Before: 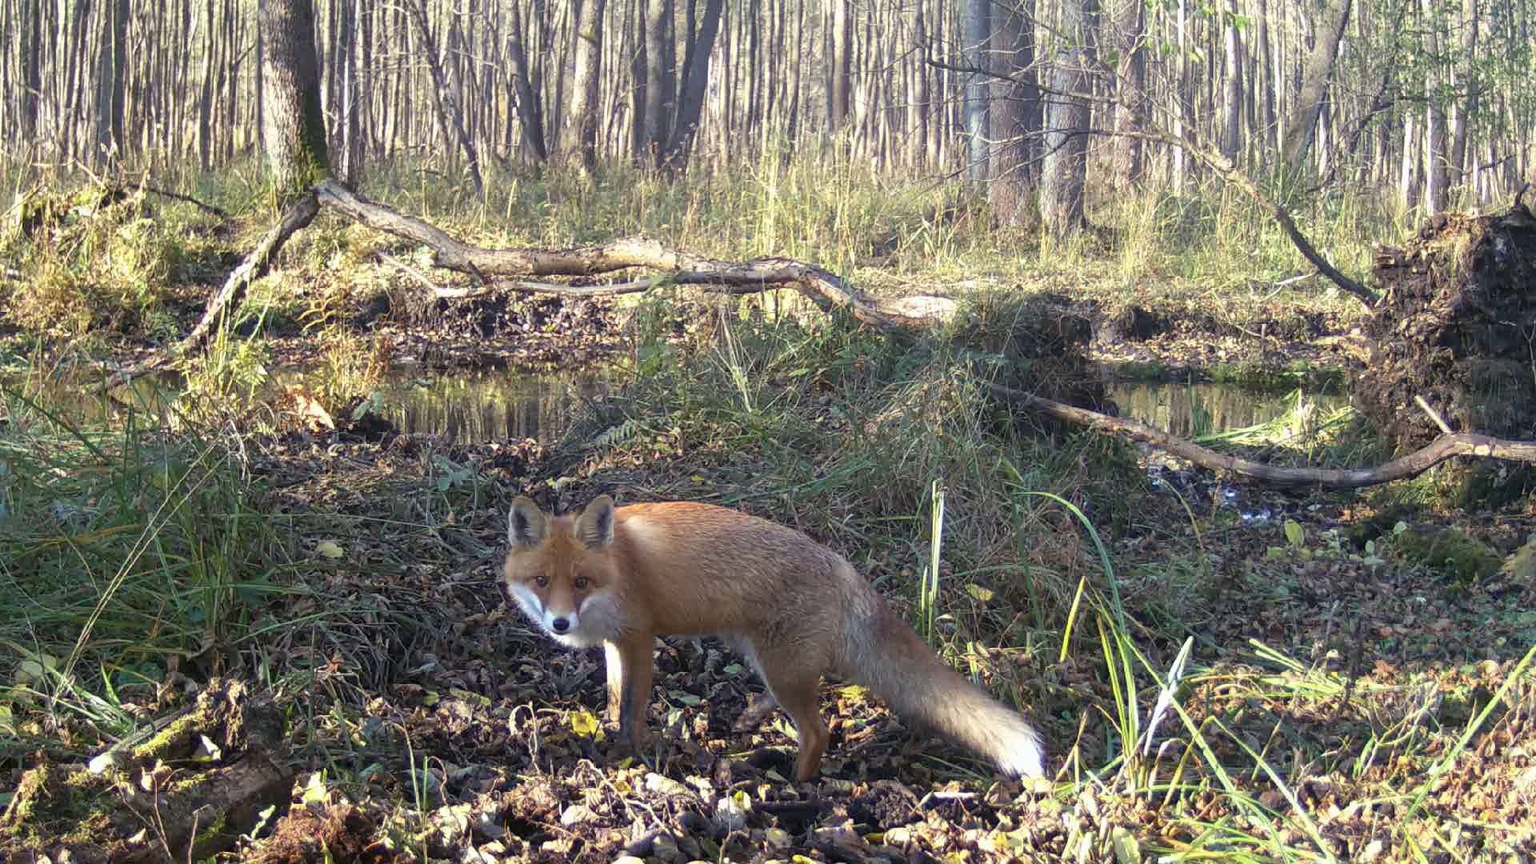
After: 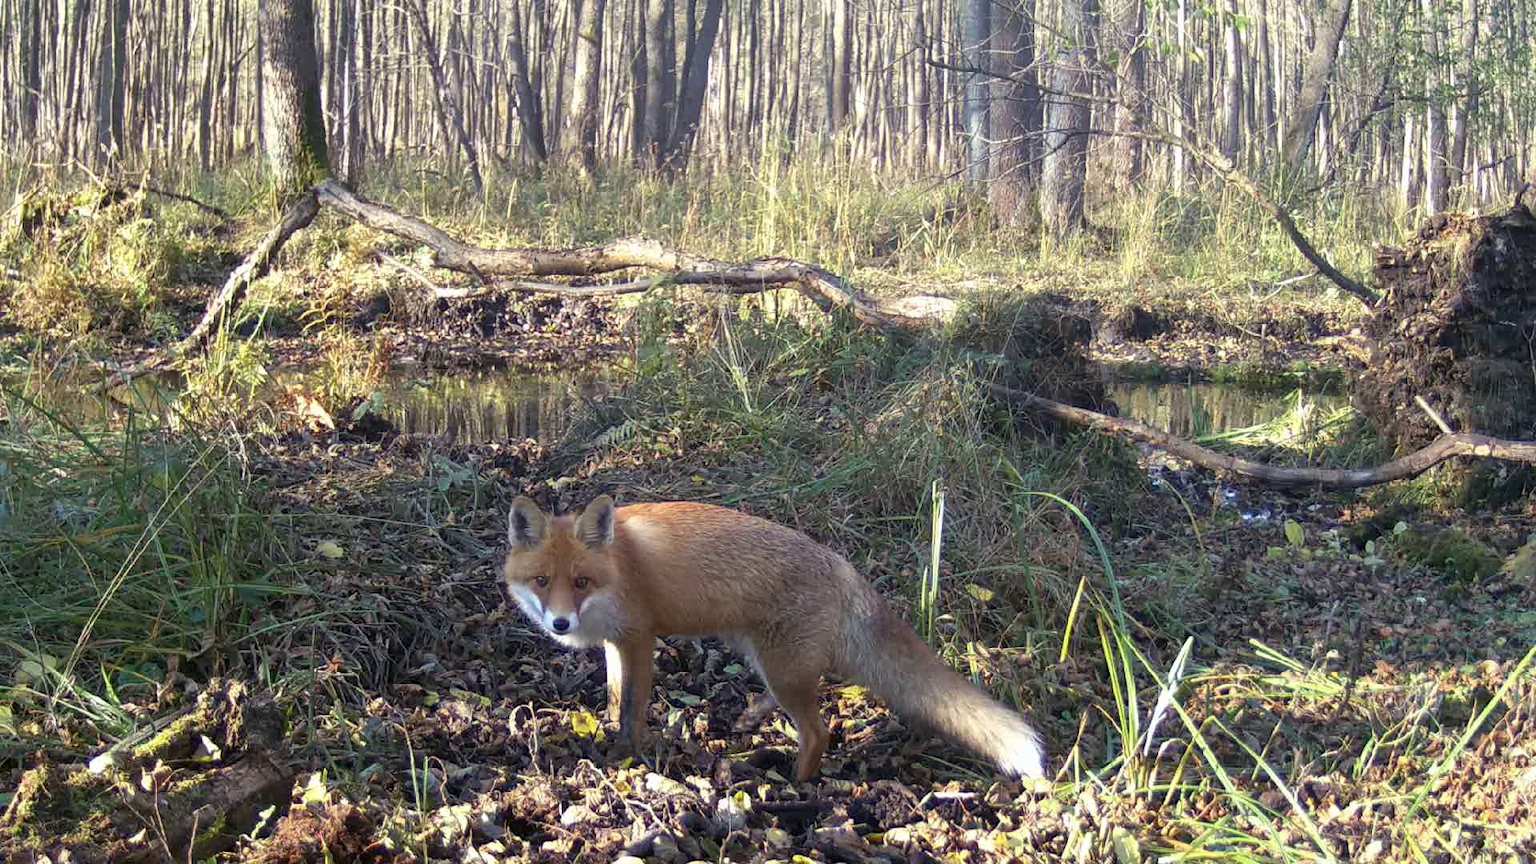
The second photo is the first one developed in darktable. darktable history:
exposure: black level correction 0.002, compensate highlight preservation false
tone equalizer: on, module defaults
